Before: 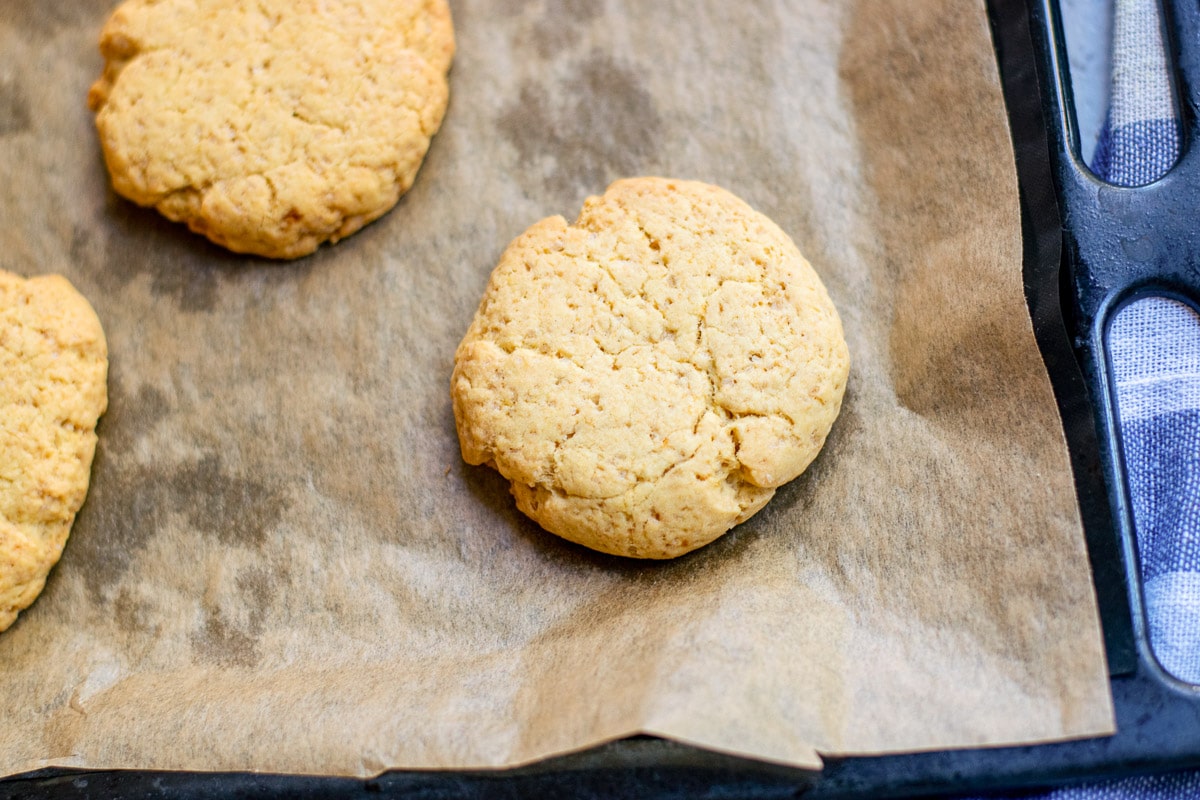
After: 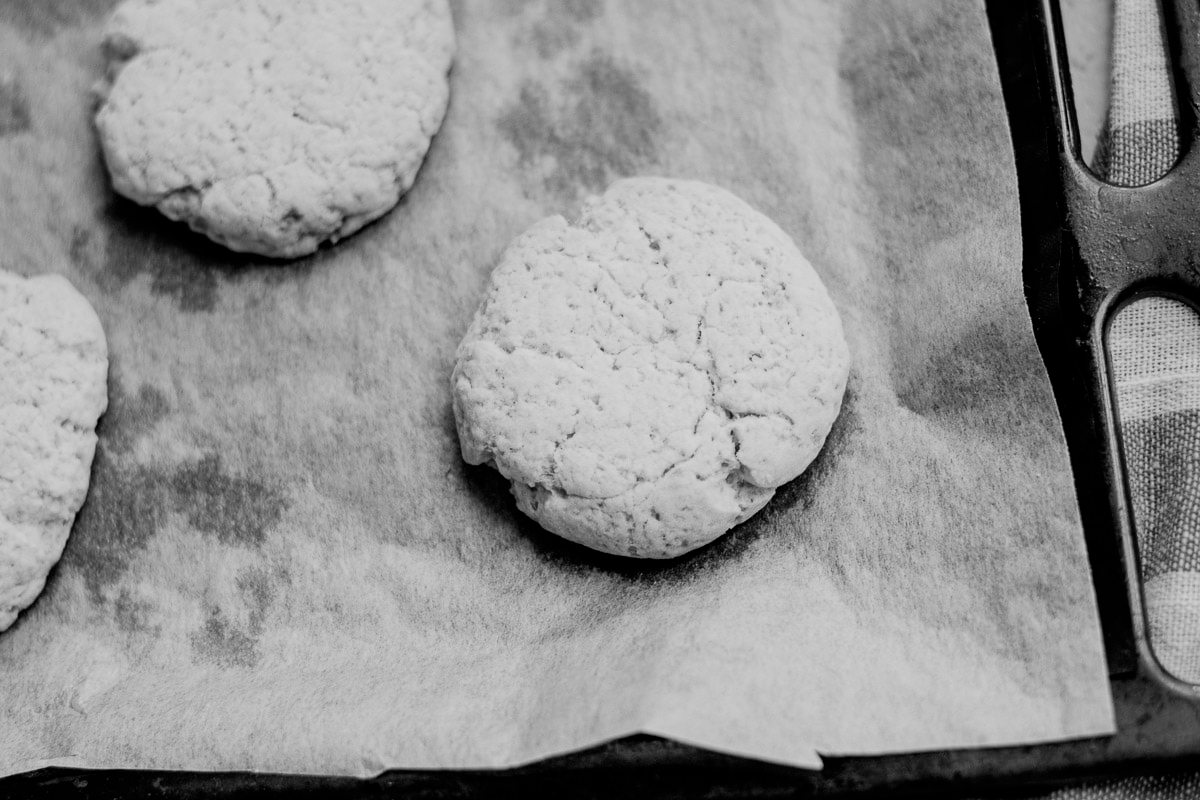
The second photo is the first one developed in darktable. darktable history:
monochrome: a -74.22, b 78.2
filmic rgb: black relative exposure -5 EV, hardness 2.88, contrast 1.4
color zones: curves: ch1 [(0.235, 0.558) (0.75, 0.5)]; ch2 [(0.25, 0.462) (0.749, 0.457)], mix 40.67%
